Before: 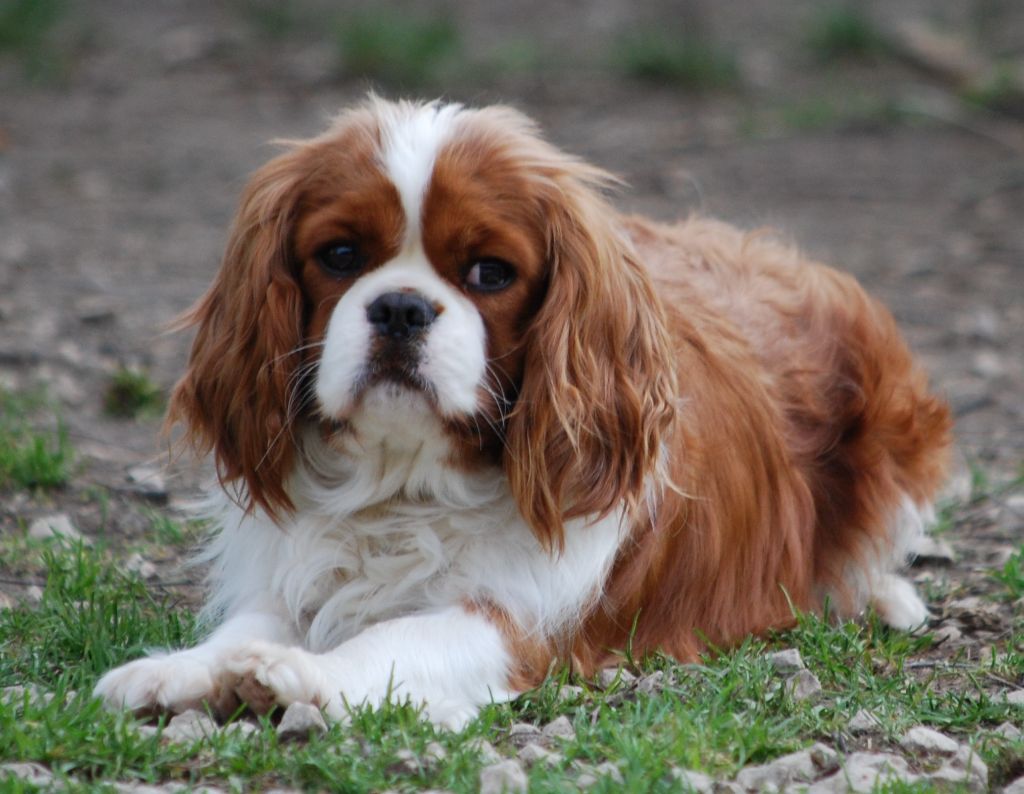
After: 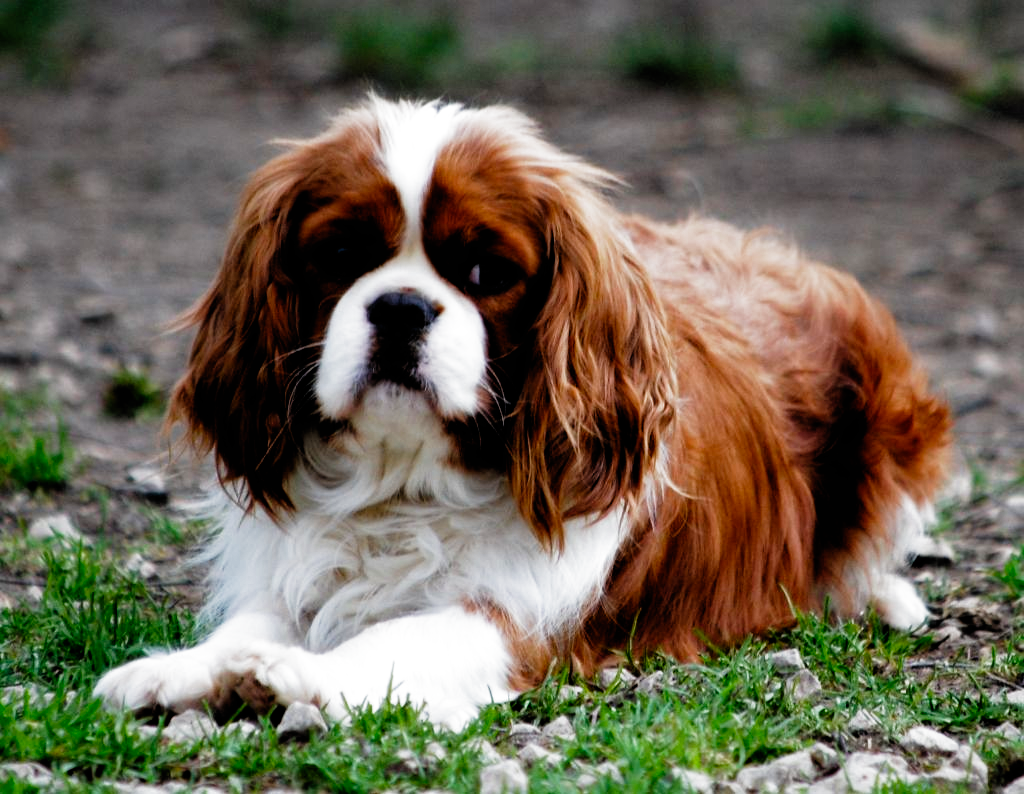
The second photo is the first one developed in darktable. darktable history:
filmic rgb: black relative exposure -3.63 EV, white relative exposure 2.12 EV, hardness 3.62, preserve chrominance no, color science v3 (2019), use custom middle-gray values true
